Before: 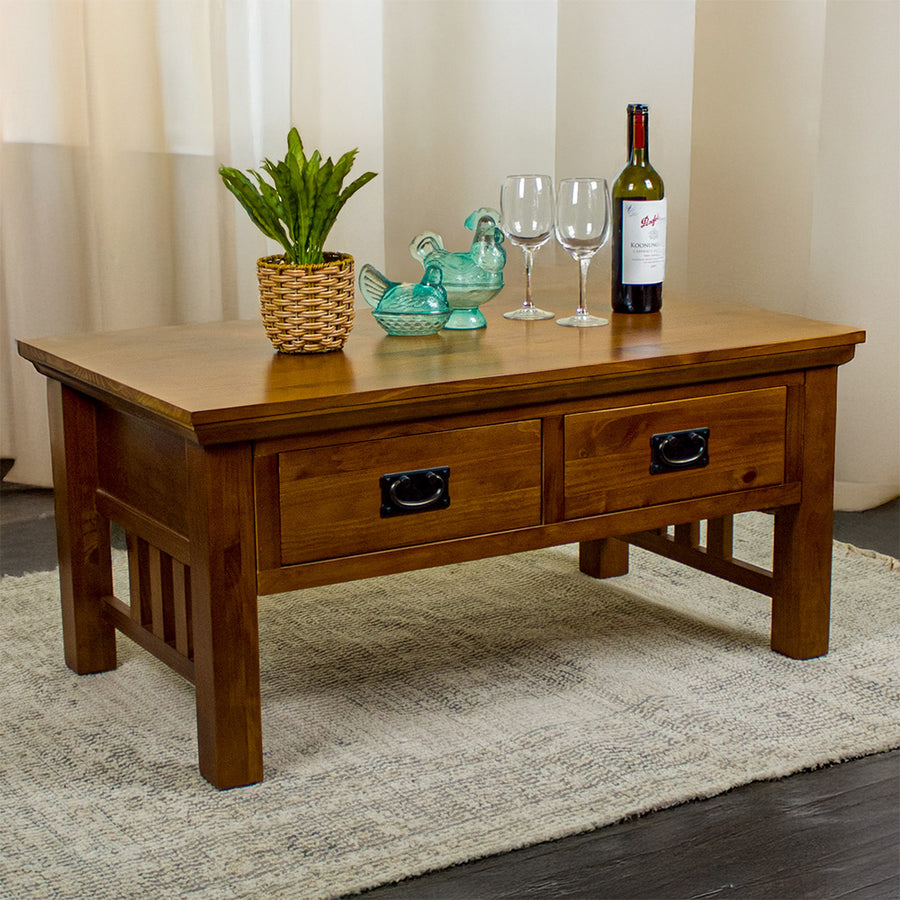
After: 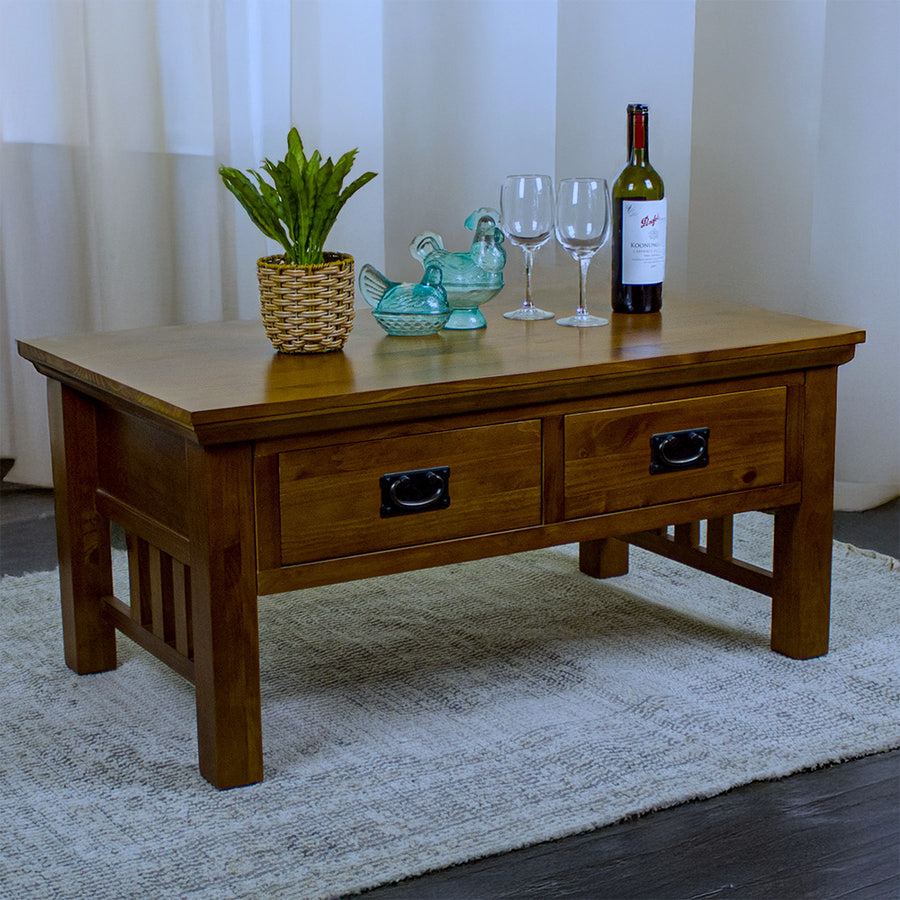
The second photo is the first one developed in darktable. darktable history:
white balance: red 0.871, blue 1.249
exposure: exposure -0.462 EV, compensate highlight preservation false
